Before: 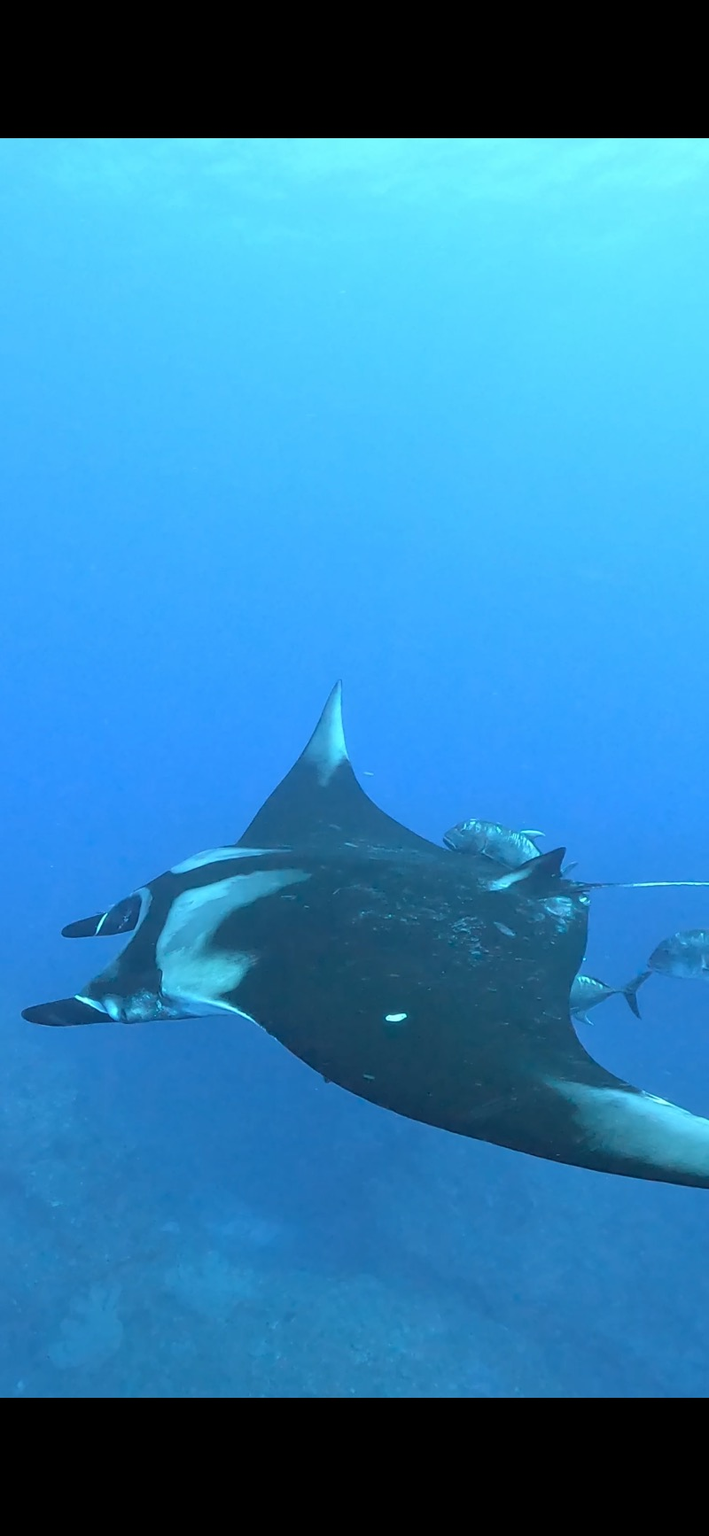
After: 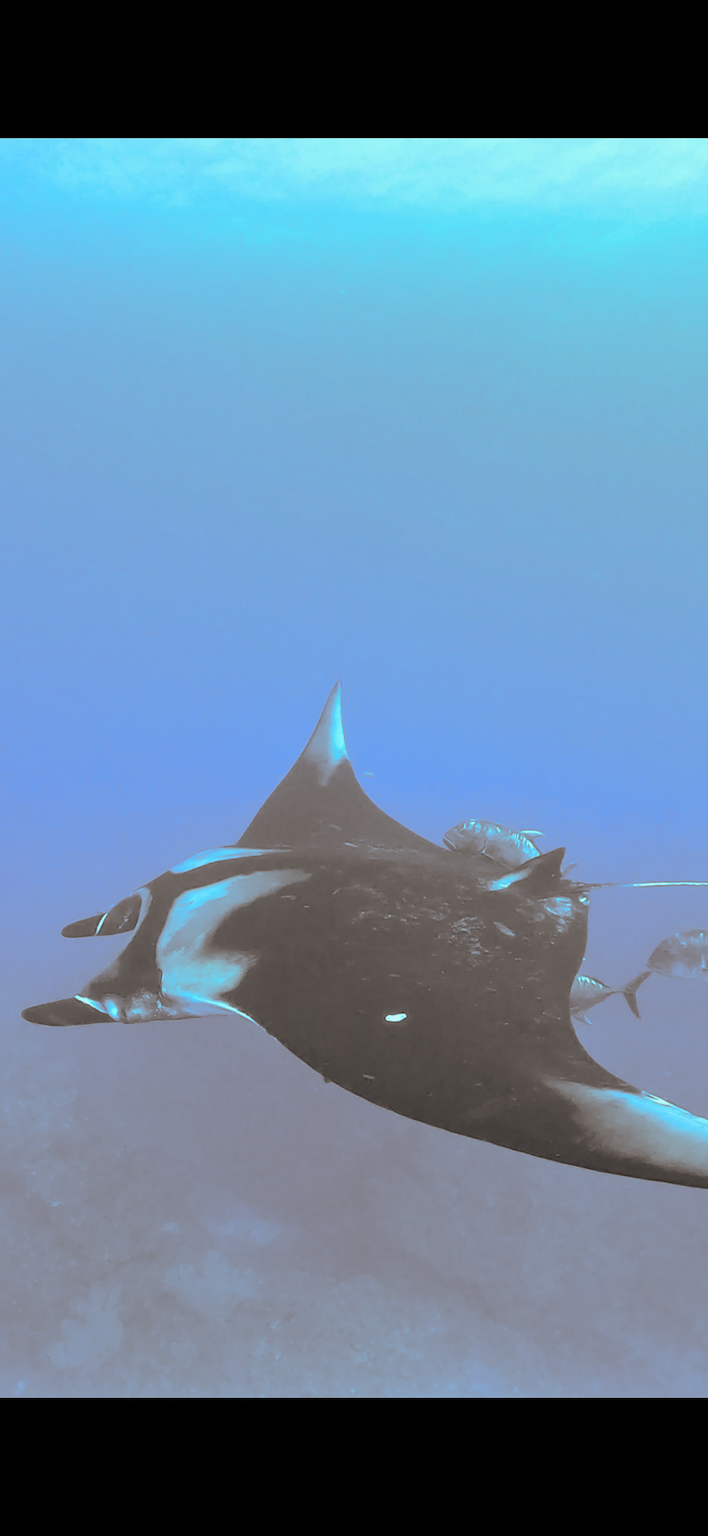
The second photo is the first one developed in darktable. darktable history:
exposure: exposure 0 EV, compensate highlight preservation false
shadows and highlights: radius 118.69, shadows 42.21, highlights -61.56, soften with gaussian
split-toning: shadows › hue 26°, shadows › saturation 0.09, highlights › hue 40°, highlights › saturation 0.18, balance -63, compress 0%
